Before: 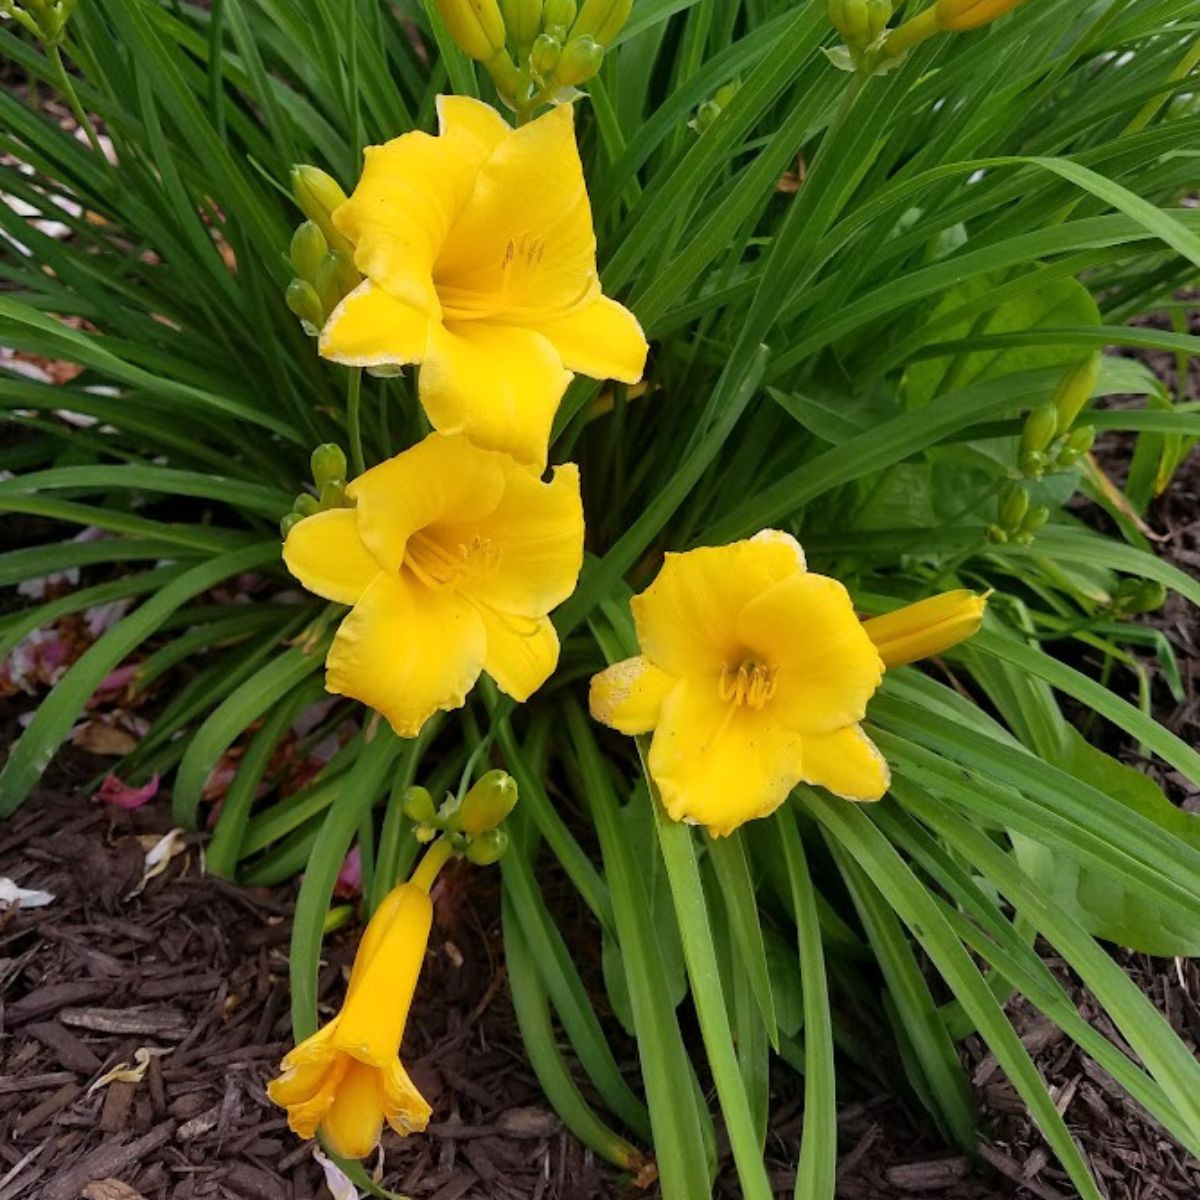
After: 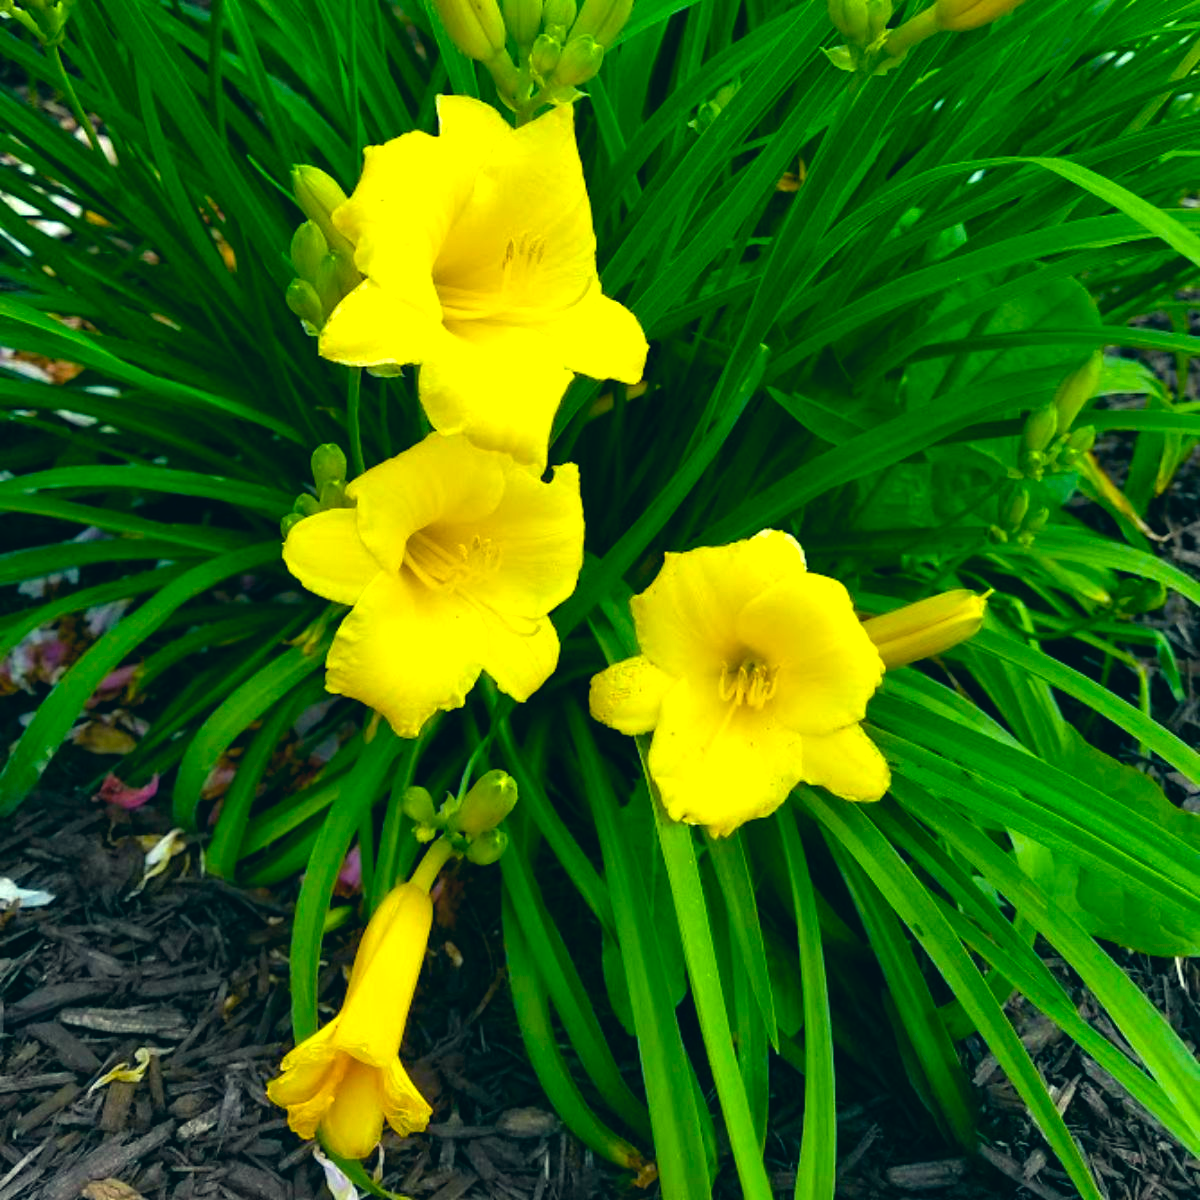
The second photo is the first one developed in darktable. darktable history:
local contrast: mode bilateral grid, contrast 14, coarseness 35, detail 104%, midtone range 0.2
color correction: highlights a* -19.34, highlights b* 9.79, shadows a* -20.33, shadows b* -11.26
color balance rgb: linear chroma grading › global chroma 9.673%, perceptual saturation grading › global saturation 29.629%, perceptual brilliance grading › global brilliance 10.75%, global vibrance 35.47%, contrast 10.227%
